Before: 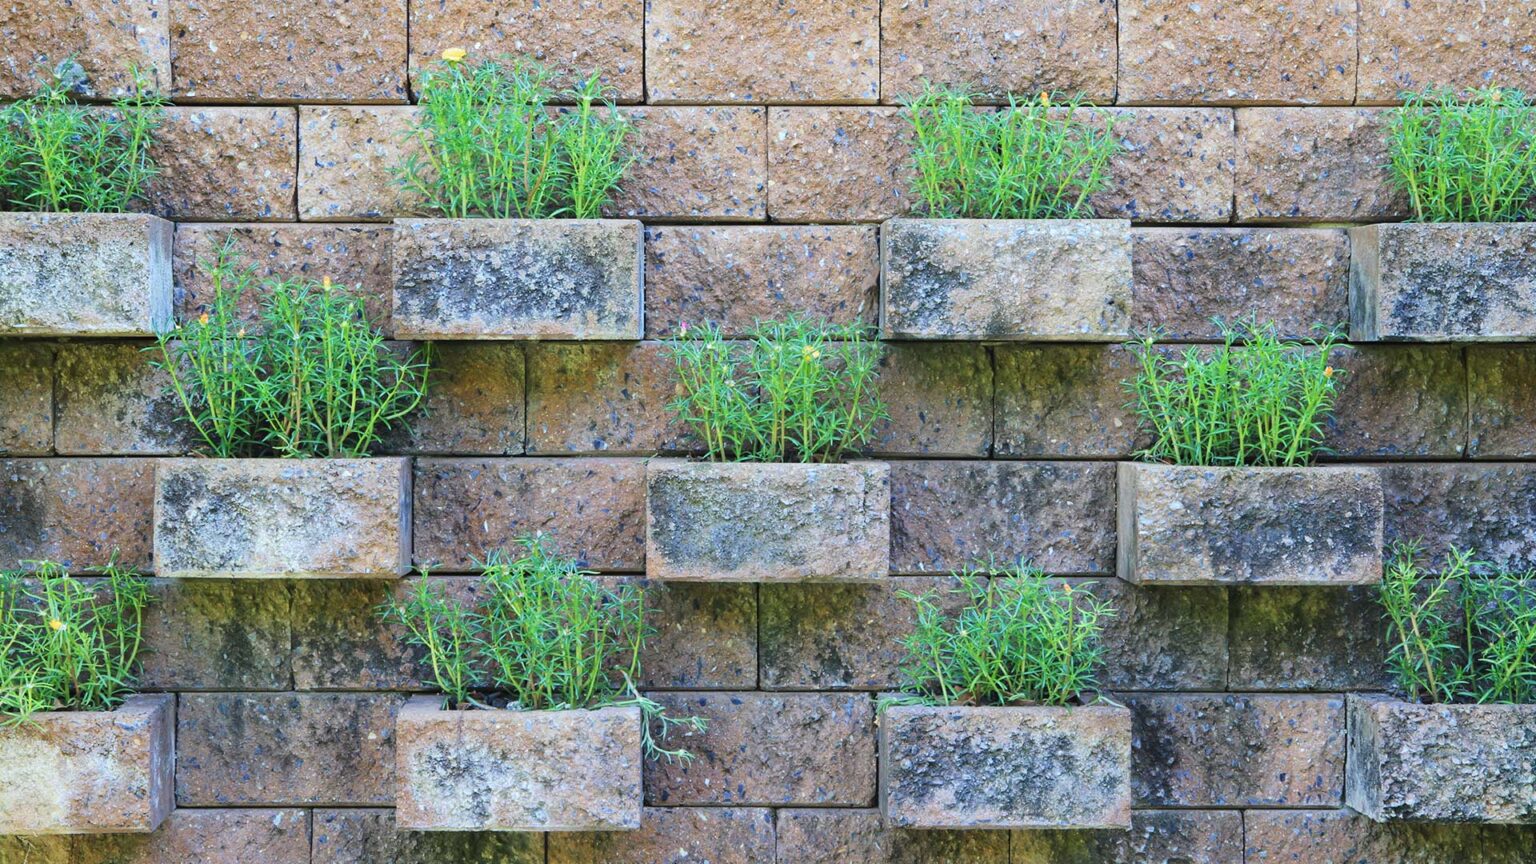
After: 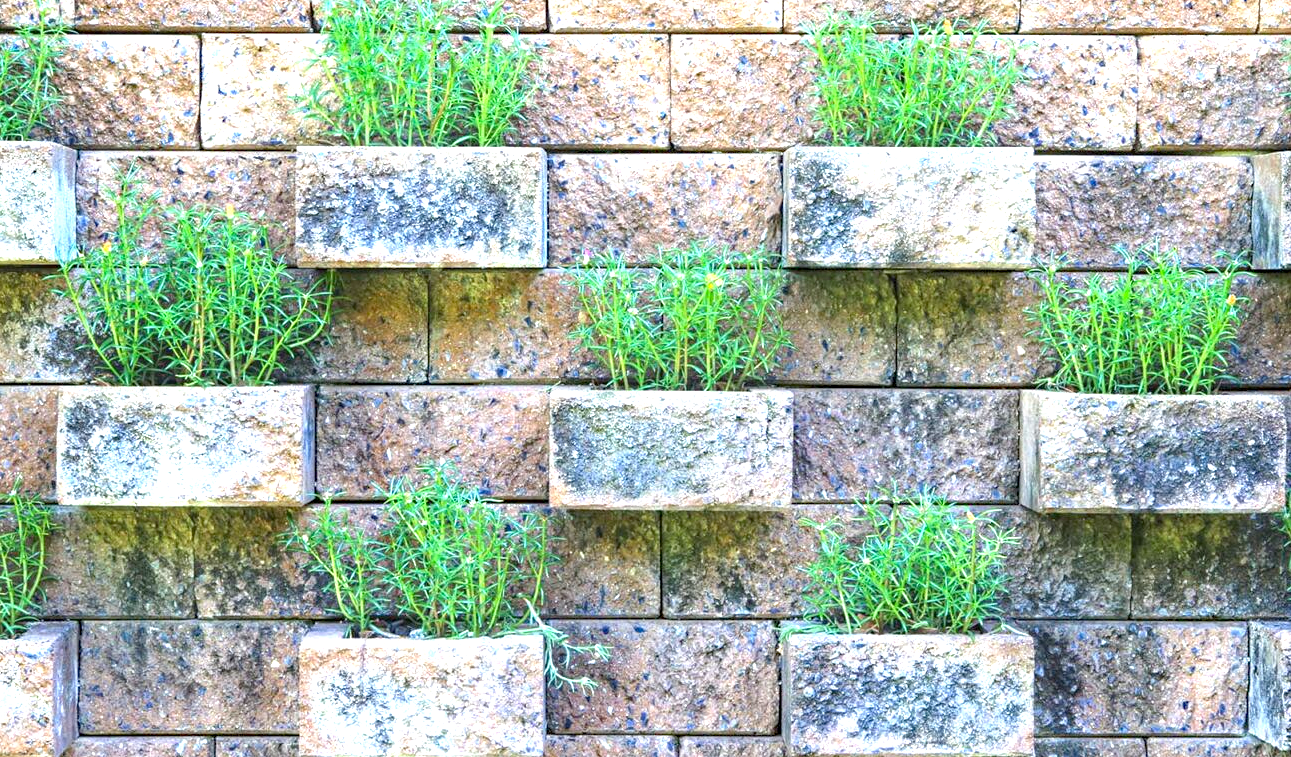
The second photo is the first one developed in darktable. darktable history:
haze removal: compatibility mode true, adaptive false
local contrast: on, module defaults
color zones: curves: ch0 [(0, 0.444) (0.143, 0.442) (0.286, 0.441) (0.429, 0.441) (0.571, 0.441) (0.714, 0.441) (0.857, 0.442) (1, 0.444)]
exposure: exposure 1.203 EV, compensate highlight preservation false
crop: left 6.341%, top 8.353%, right 9.545%, bottom 4.022%
